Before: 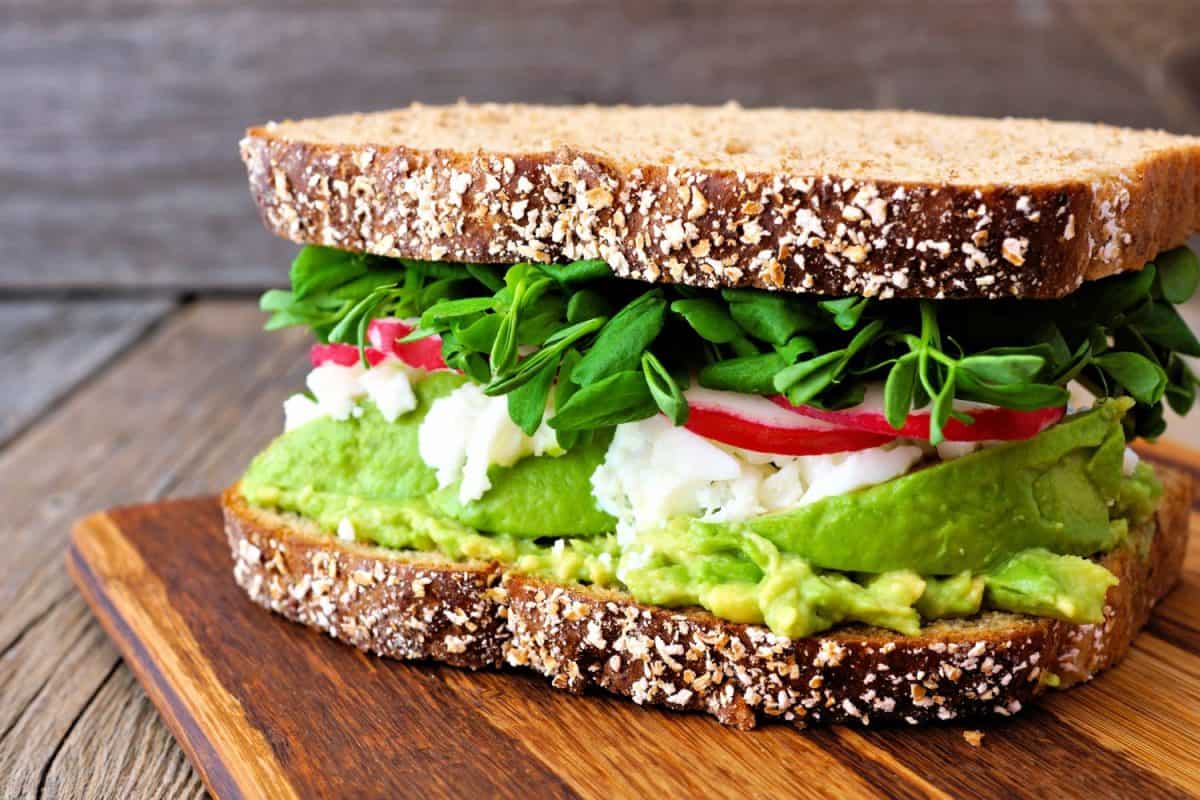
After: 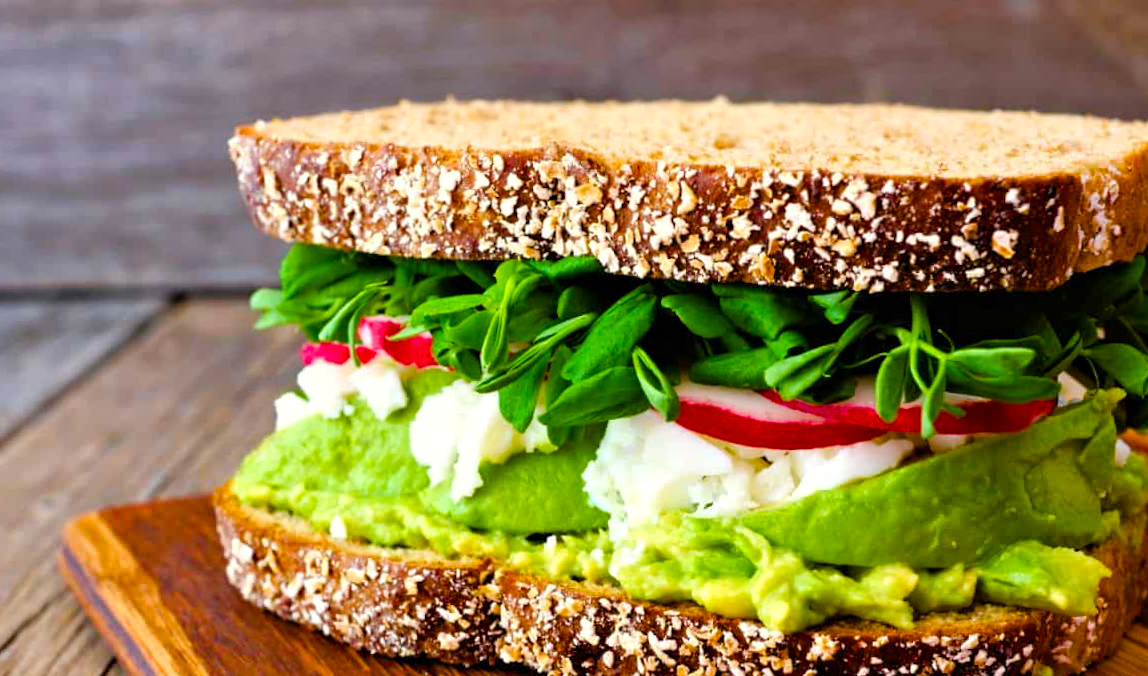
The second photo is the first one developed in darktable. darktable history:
crop and rotate: angle 0.482°, left 0.201%, right 2.852%, bottom 14.322%
color balance rgb: highlights gain › luminance 6.064%, highlights gain › chroma 1.33%, highlights gain › hue 92.01°, perceptual saturation grading › global saturation 34.803%, perceptual saturation grading › highlights -25.196%, perceptual saturation grading › shadows 49.827%, global vibrance 20%
